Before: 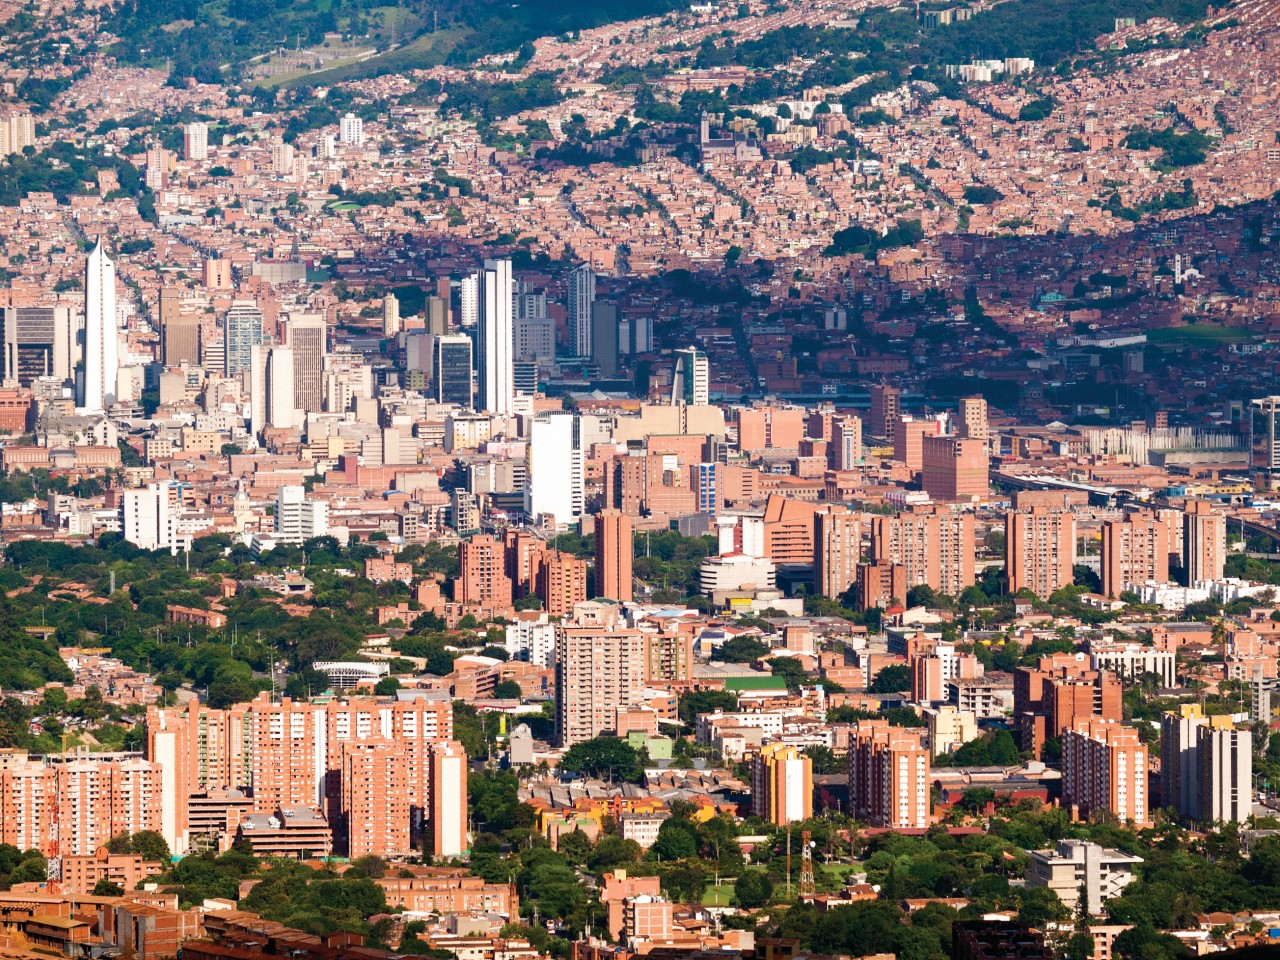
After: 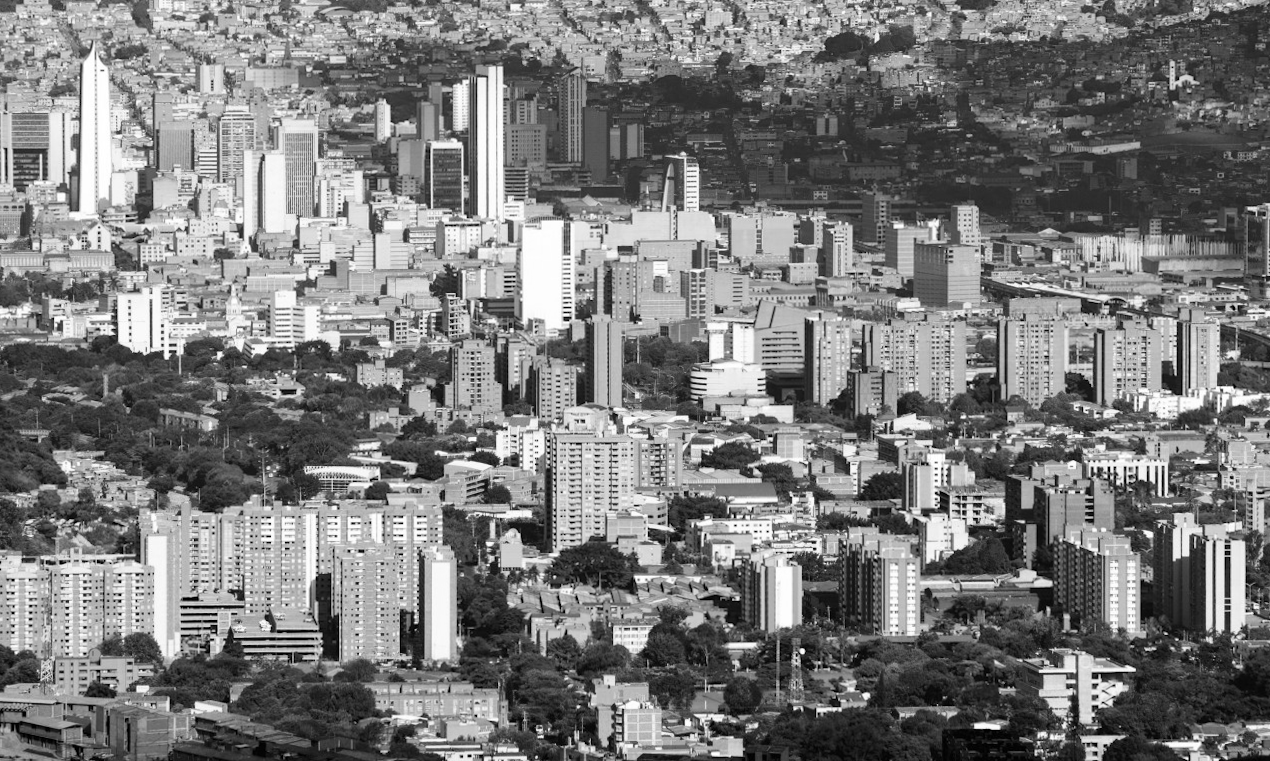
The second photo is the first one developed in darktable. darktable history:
rotate and perspective: rotation 0.192°, lens shift (horizontal) -0.015, crop left 0.005, crop right 0.996, crop top 0.006, crop bottom 0.99
monochrome: on, module defaults
crop and rotate: top 19.998%
